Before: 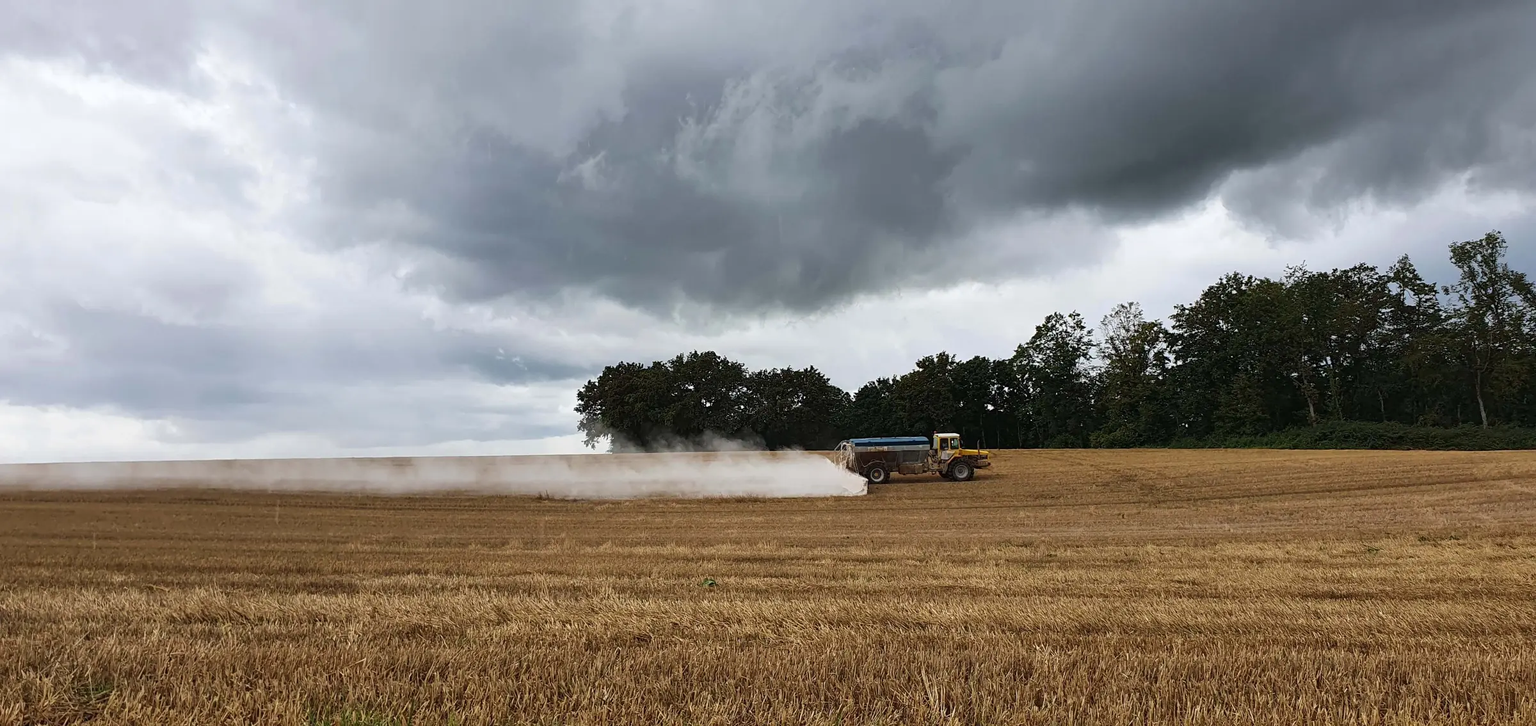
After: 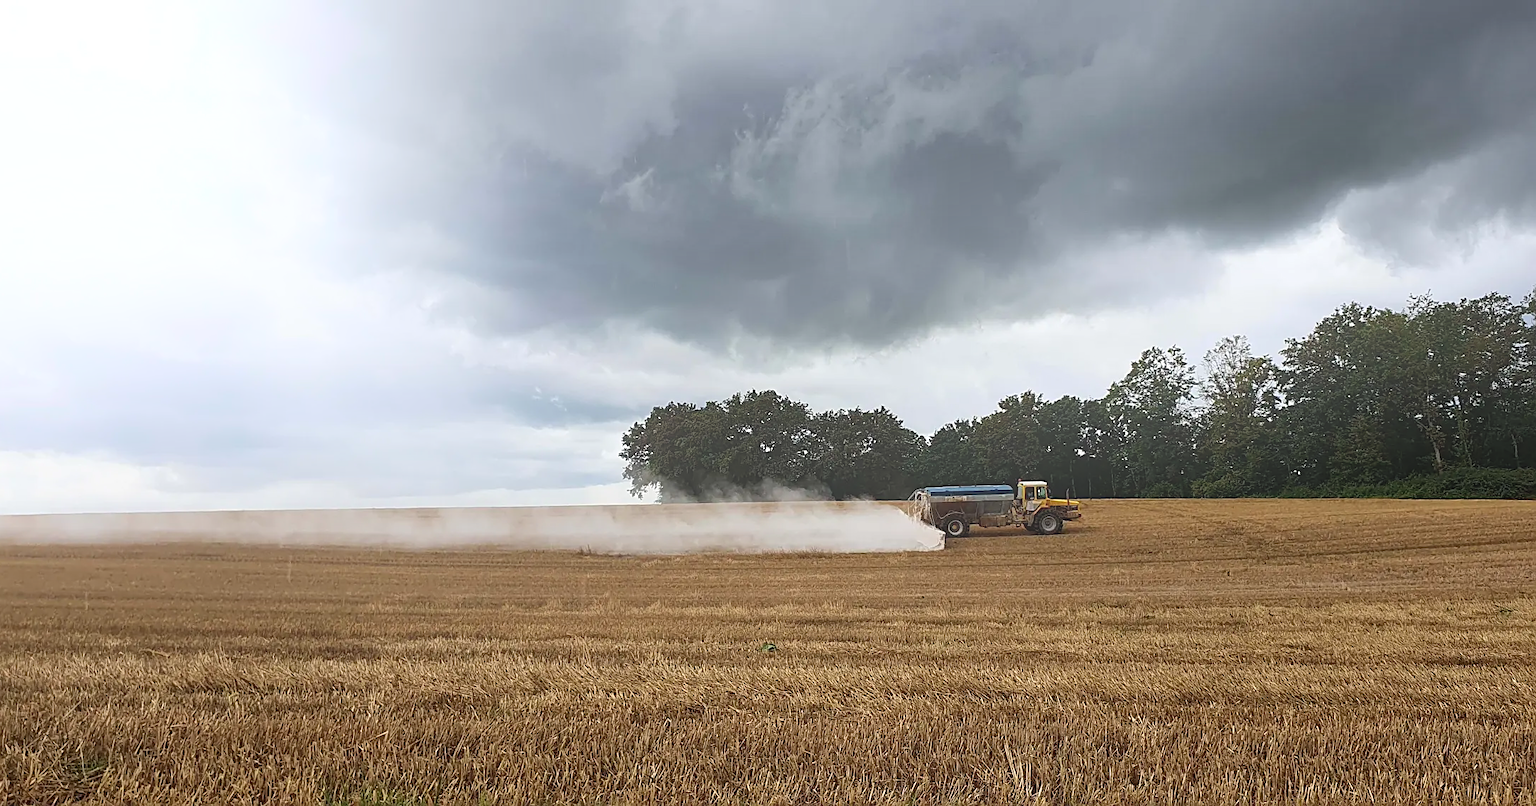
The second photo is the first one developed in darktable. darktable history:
crop and rotate: left 1.088%, right 8.807%
bloom: size 40%
sharpen: on, module defaults
